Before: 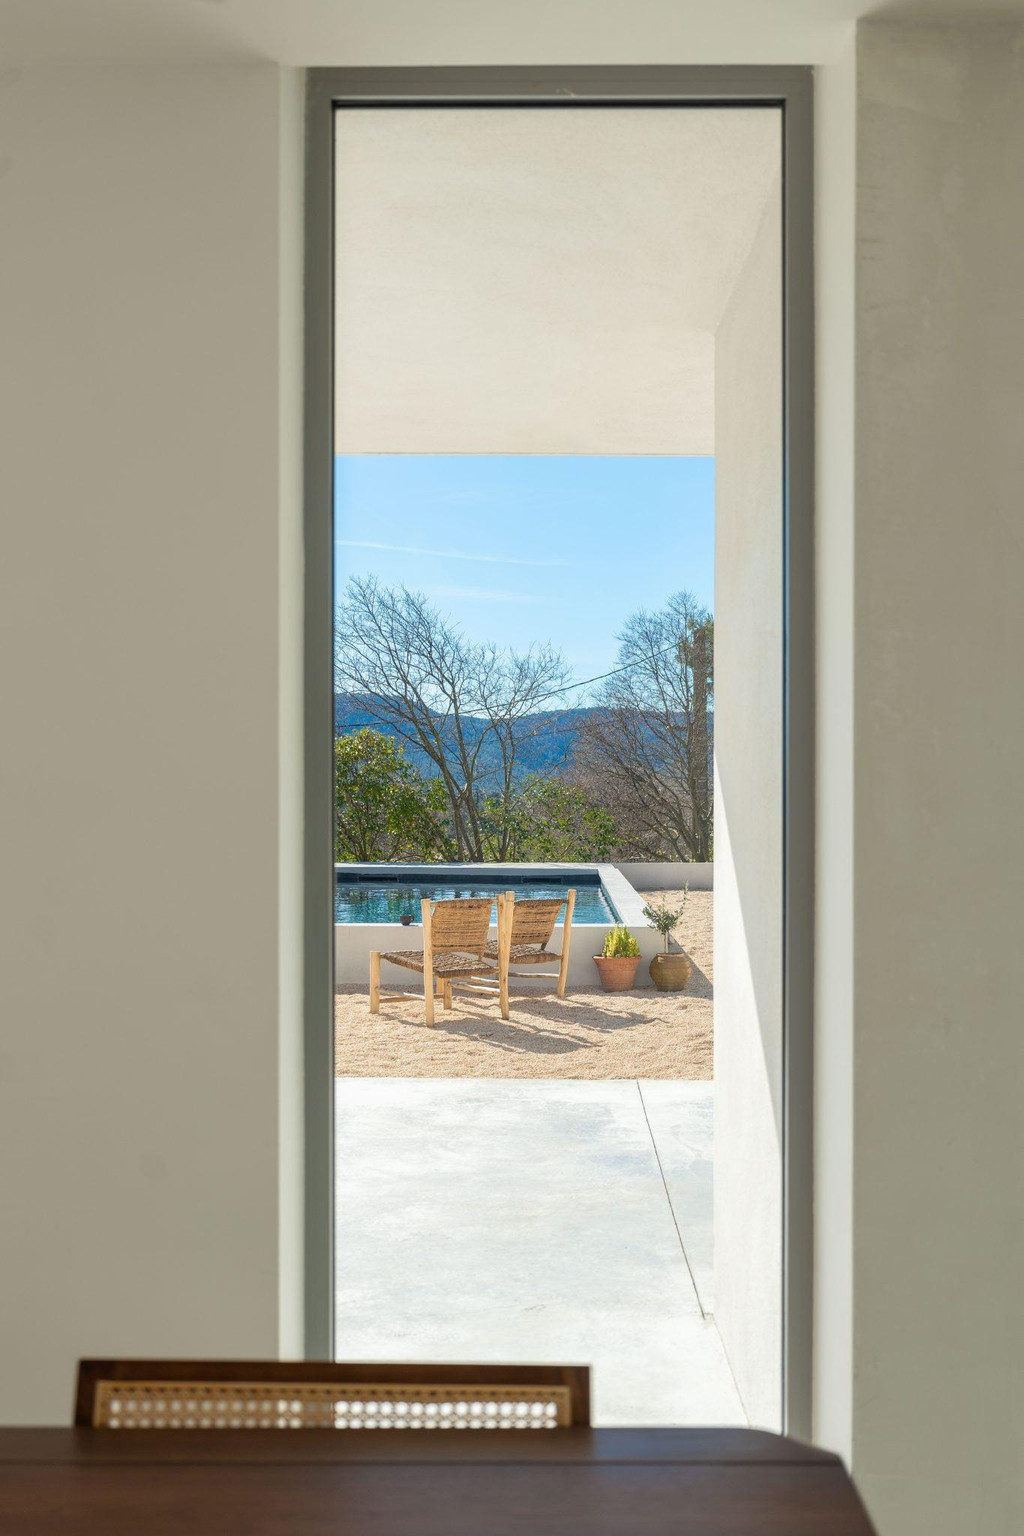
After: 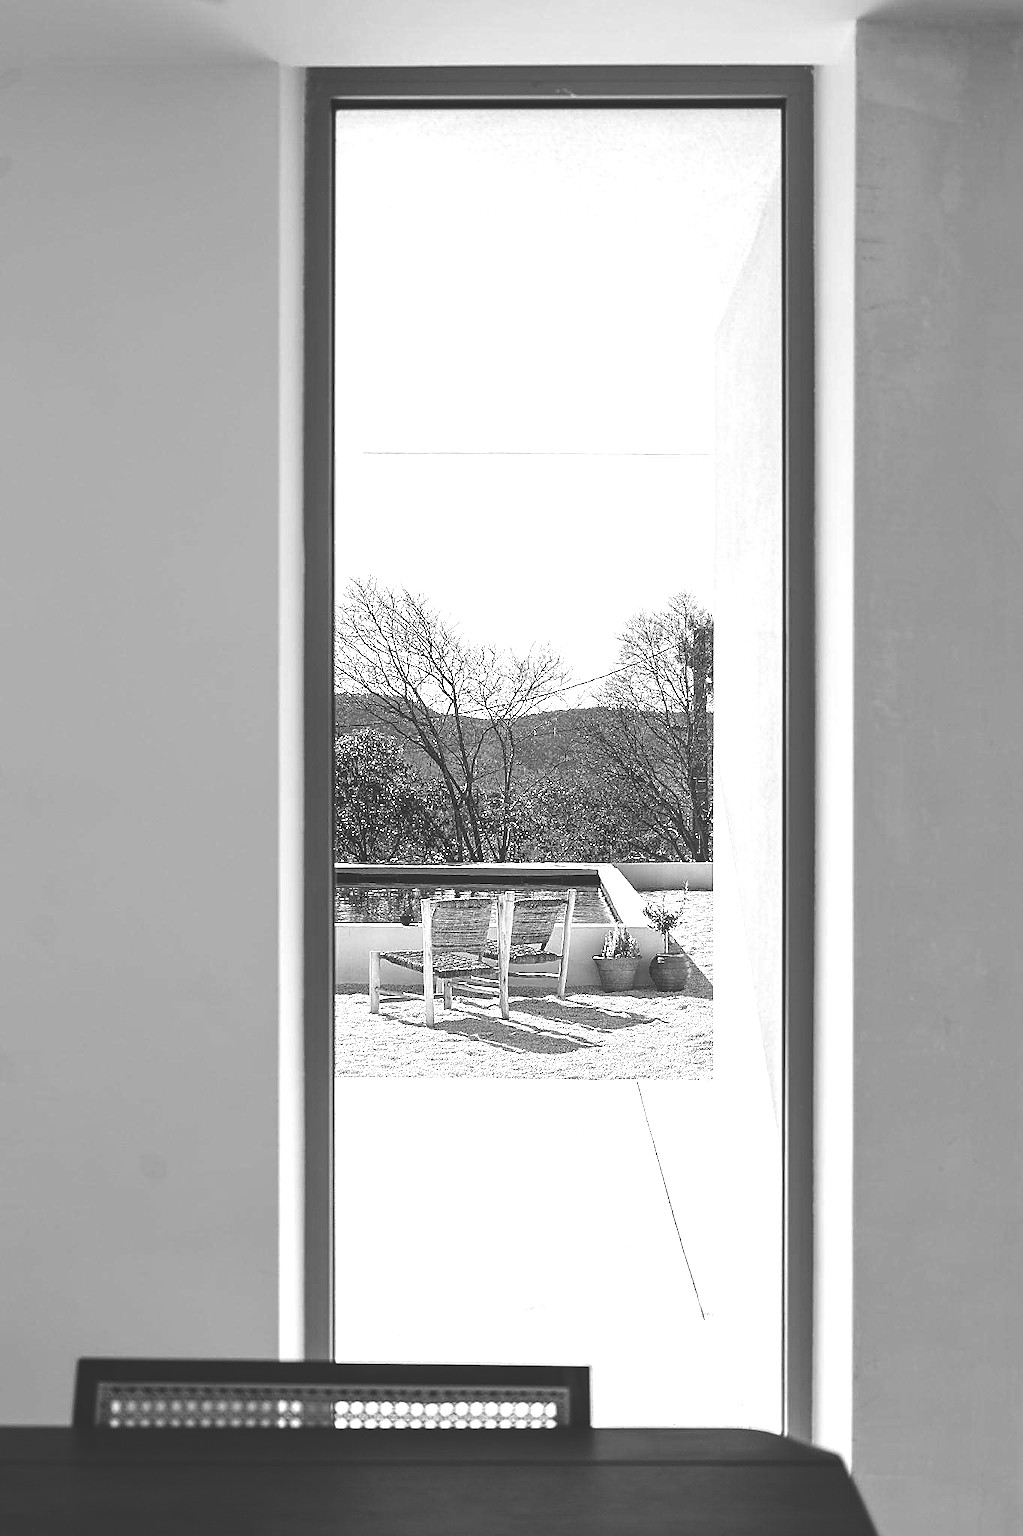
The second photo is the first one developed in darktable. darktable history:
tone equalizer: -8 EV -0.75 EV, -7 EV -0.7 EV, -6 EV -0.6 EV, -5 EV -0.4 EV, -3 EV 0.4 EV, -2 EV 0.6 EV, -1 EV 0.7 EV, +0 EV 0.75 EV, edges refinement/feathering 500, mask exposure compensation -1.57 EV, preserve details no
white balance: red 1.004, blue 1.024
rgb curve: curves: ch0 [(0, 0.186) (0.314, 0.284) (0.576, 0.466) (0.805, 0.691) (0.936, 0.886)]; ch1 [(0, 0.186) (0.314, 0.284) (0.581, 0.534) (0.771, 0.746) (0.936, 0.958)]; ch2 [(0, 0.216) (0.275, 0.39) (1, 1)], mode RGB, independent channels, compensate middle gray true, preserve colors none
monochrome: on, module defaults
sharpen: radius 1.4, amount 1.25, threshold 0.7
